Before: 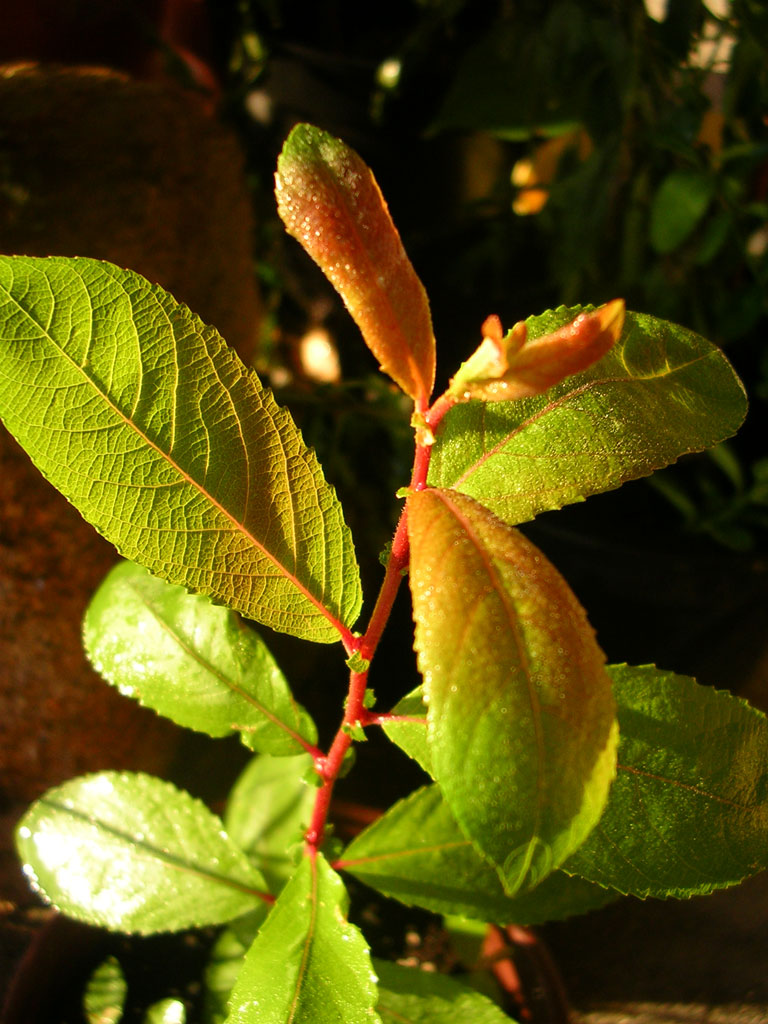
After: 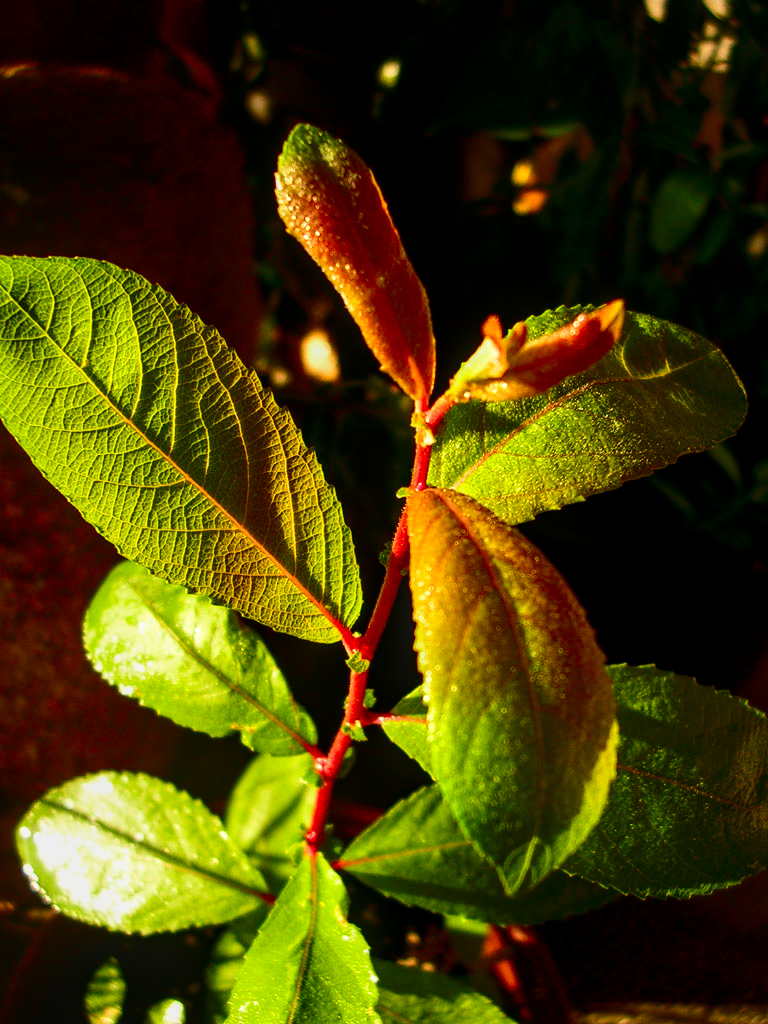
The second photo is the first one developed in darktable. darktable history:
local contrast: detail 130%
contrast brightness saturation: contrast 0.215, brightness -0.184, saturation 0.235
